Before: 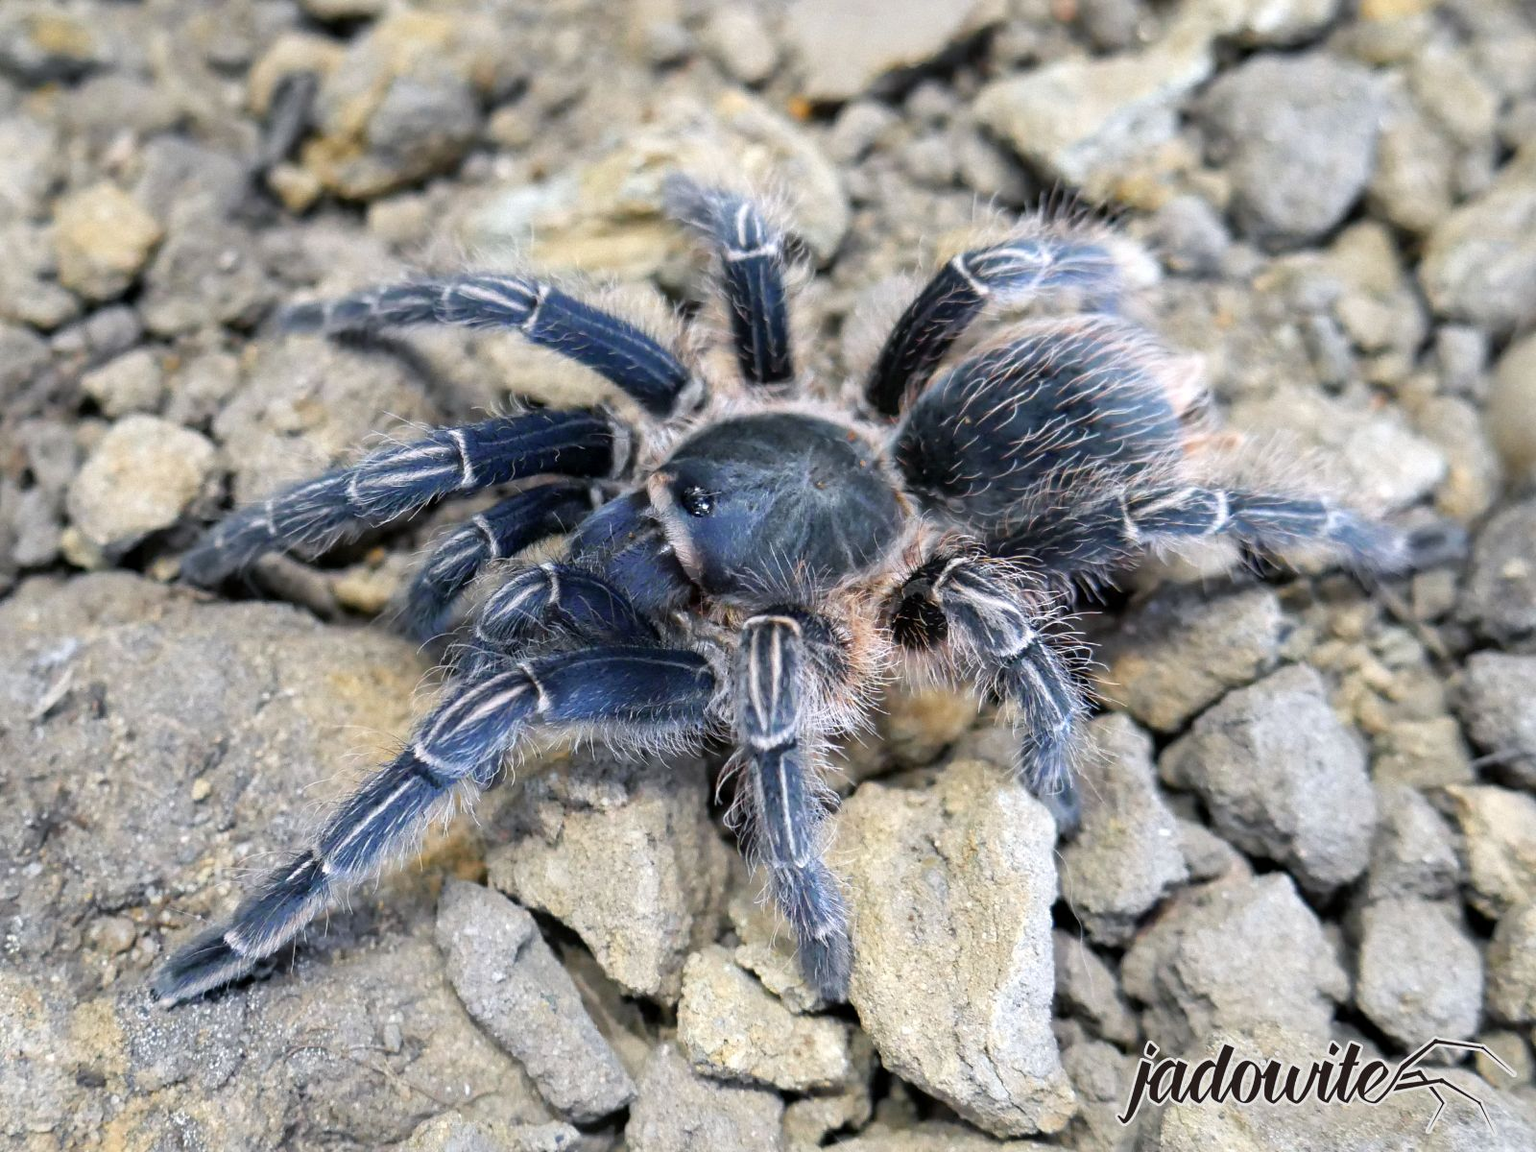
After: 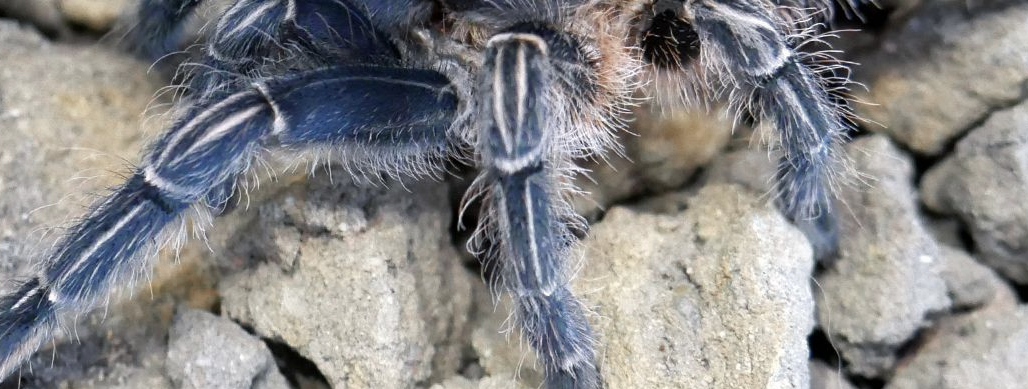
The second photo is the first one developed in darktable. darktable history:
crop: left 17.999%, top 50.735%, right 17.706%, bottom 16.794%
color zones: curves: ch0 [(0, 0.5) (0.125, 0.4) (0.25, 0.5) (0.375, 0.4) (0.5, 0.4) (0.625, 0.35) (0.75, 0.35) (0.875, 0.5)]; ch1 [(0, 0.35) (0.125, 0.45) (0.25, 0.35) (0.375, 0.35) (0.5, 0.35) (0.625, 0.35) (0.75, 0.45) (0.875, 0.35)]; ch2 [(0, 0.6) (0.125, 0.5) (0.25, 0.5) (0.375, 0.6) (0.5, 0.6) (0.625, 0.5) (0.75, 0.5) (0.875, 0.5)]
